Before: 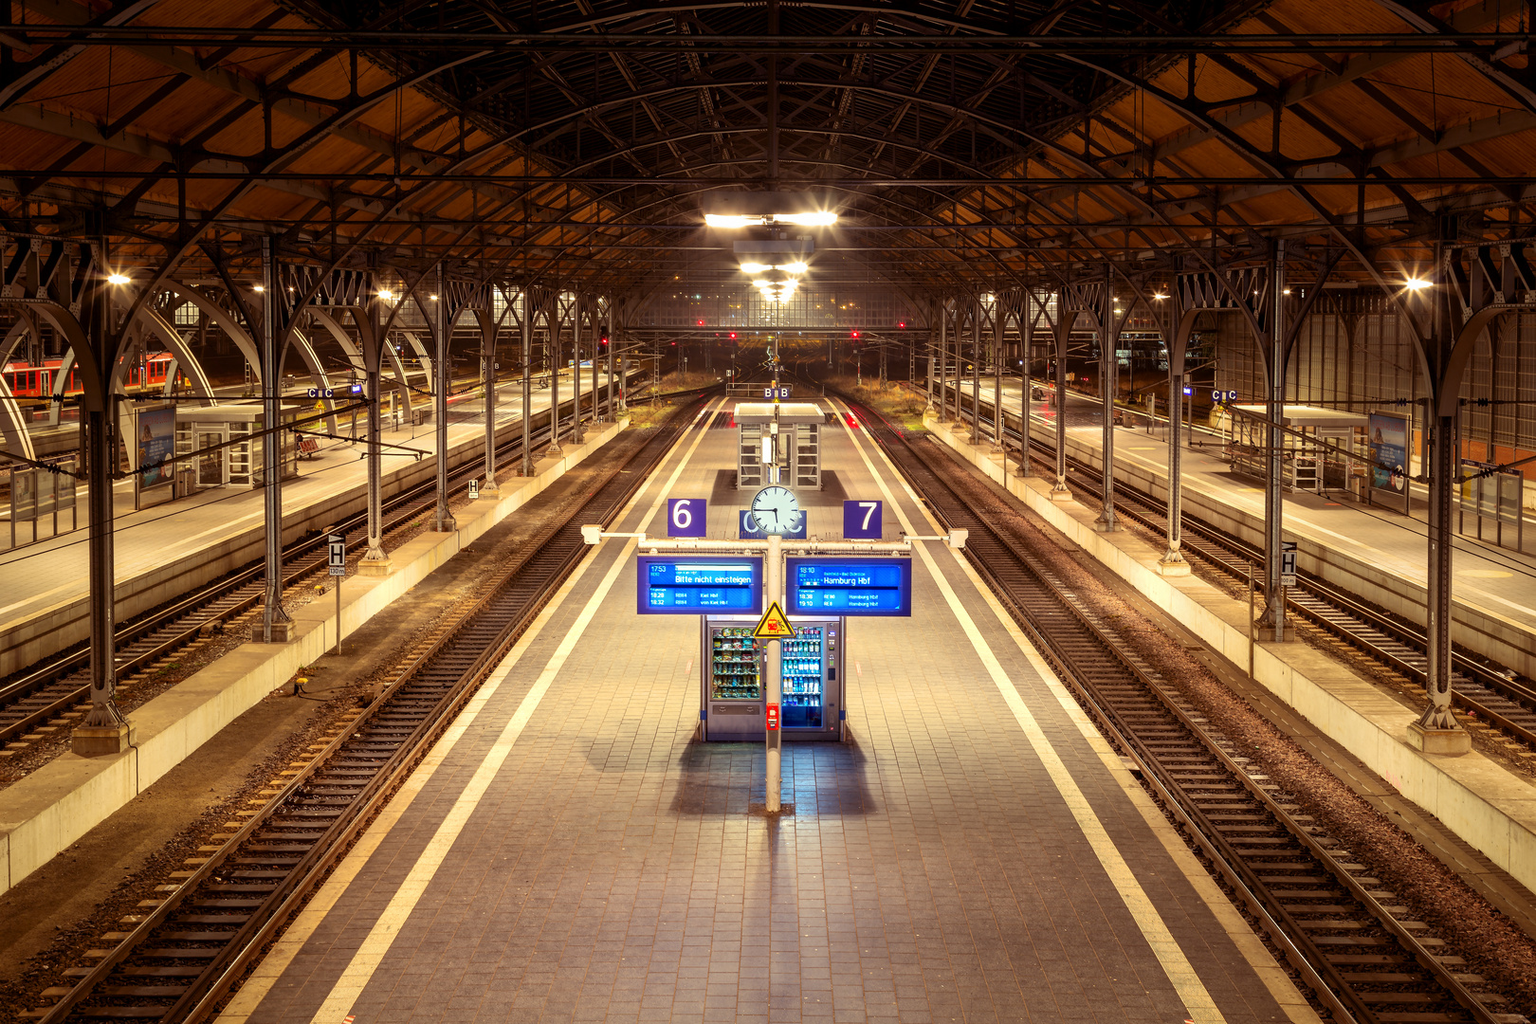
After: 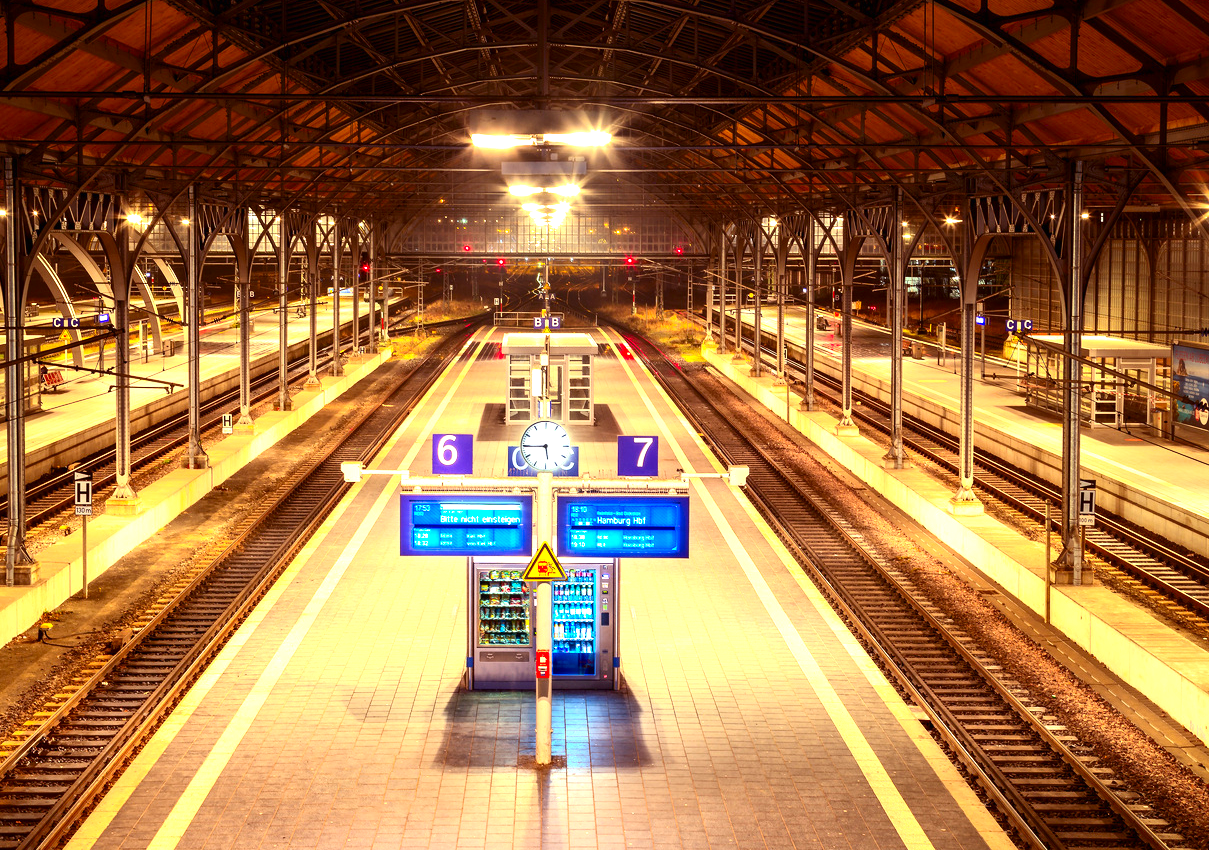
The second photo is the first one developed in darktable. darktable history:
contrast brightness saturation: contrast 0.171, saturation 0.297
crop: left 16.8%, top 8.596%, right 8.558%, bottom 12.684%
exposure: black level correction 0, exposure 0.889 EV, compensate exposure bias true, compensate highlight preservation false
